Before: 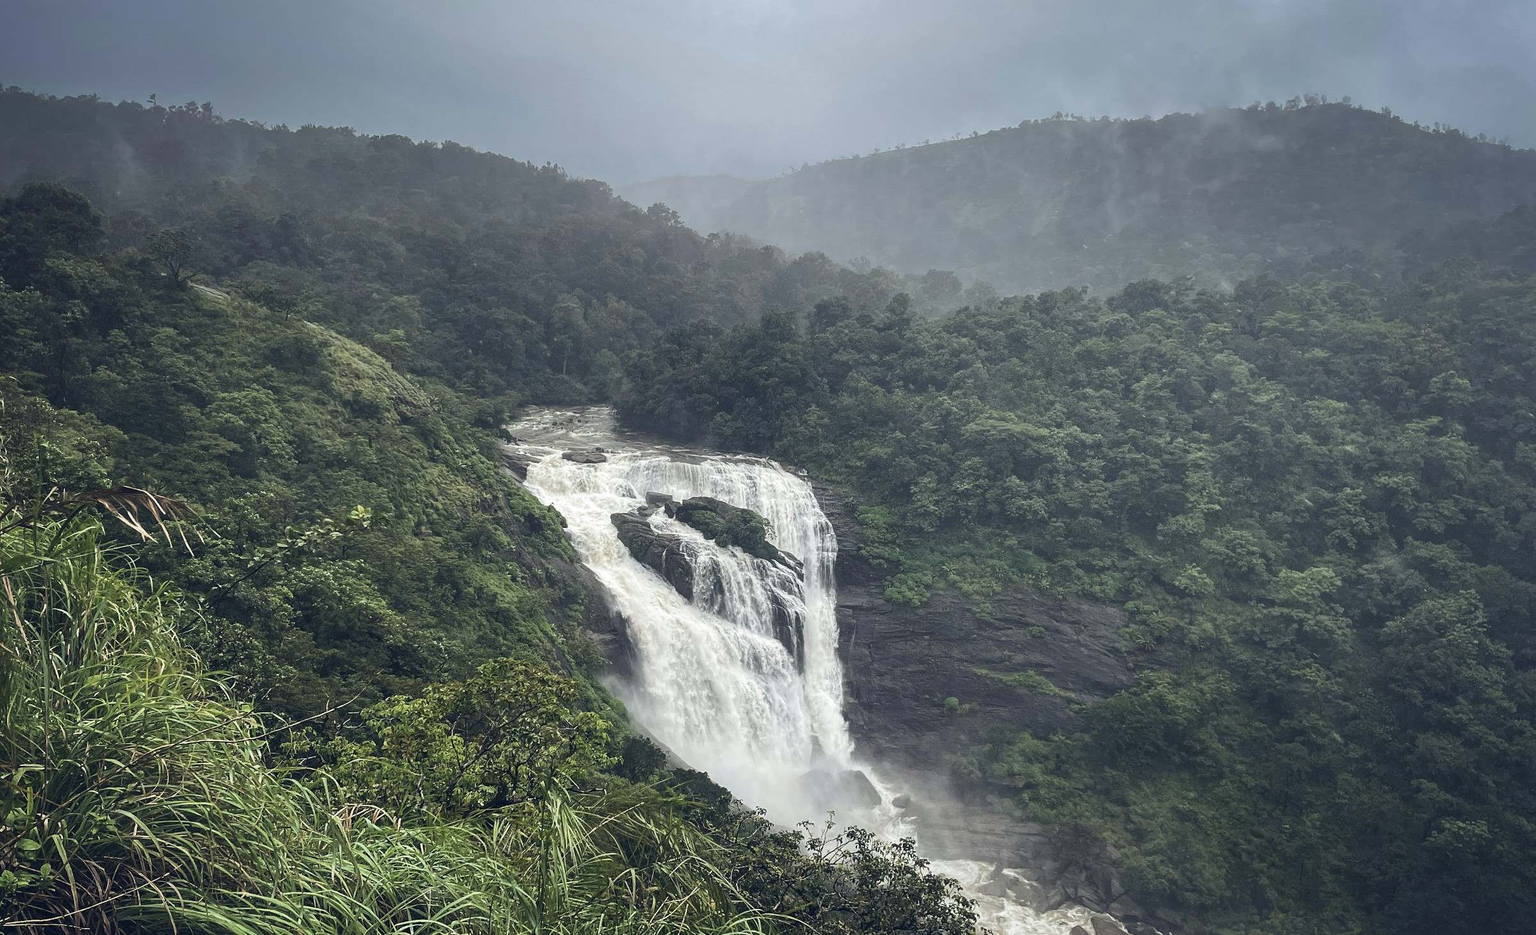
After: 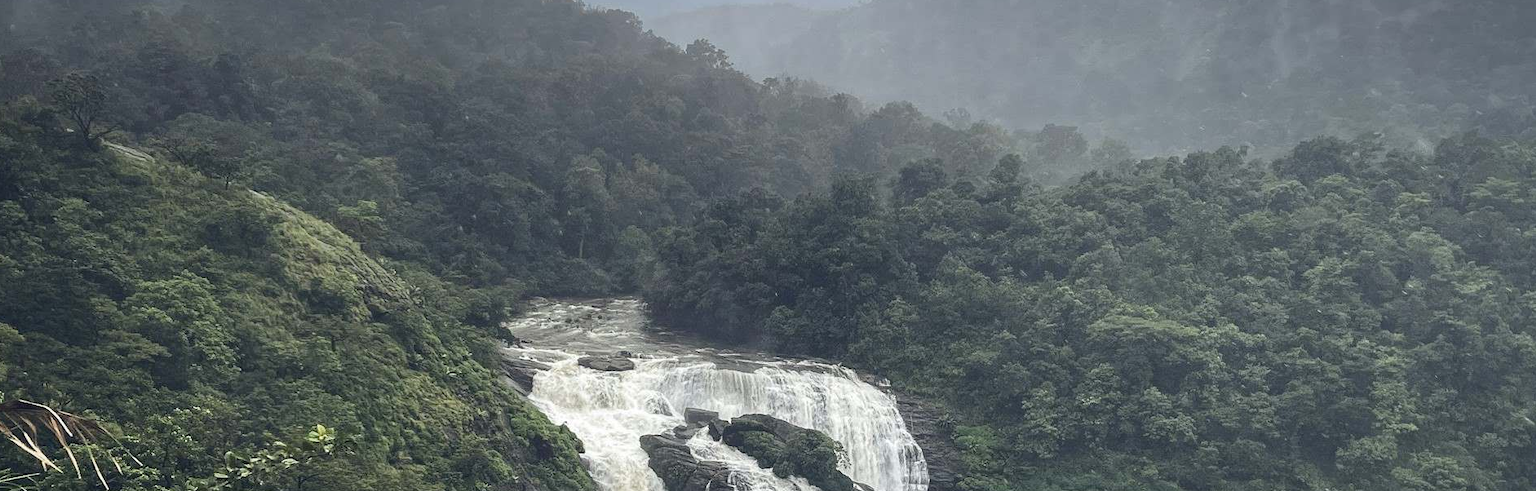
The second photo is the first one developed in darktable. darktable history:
crop: left 7.11%, top 18.459%, right 14.429%, bottom 40.256%
